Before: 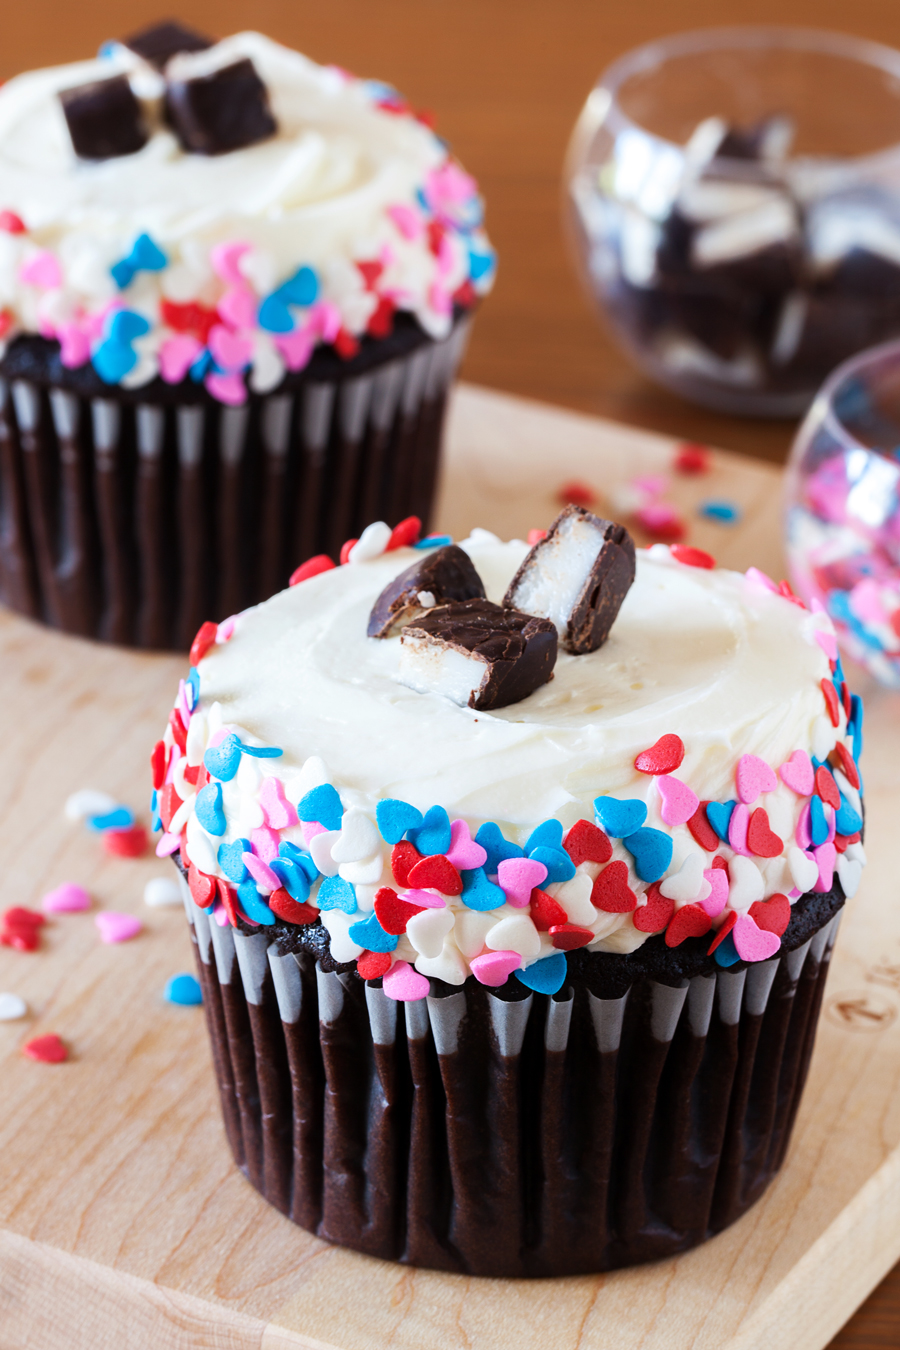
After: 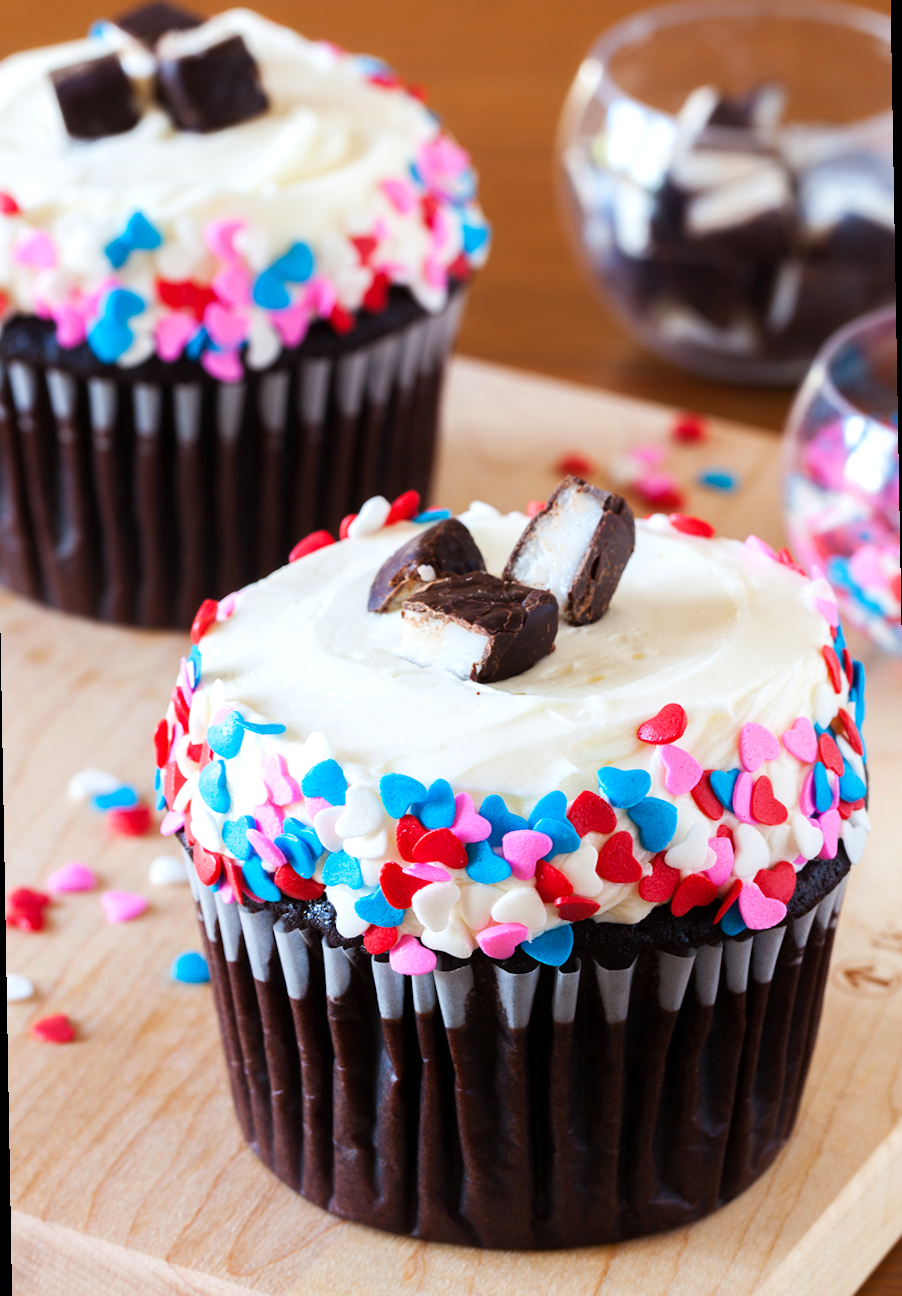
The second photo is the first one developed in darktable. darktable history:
rotate and perspective: rotation -1°, crop left 0.011, crop right 0.989, crop top 0.025, crop bottom 0.975
exposure: exposure 0.131 EV, compensate highlight preservation false
color balance rgb: perceptual saturation grading › global saturation 10%, global vibrance 10%
